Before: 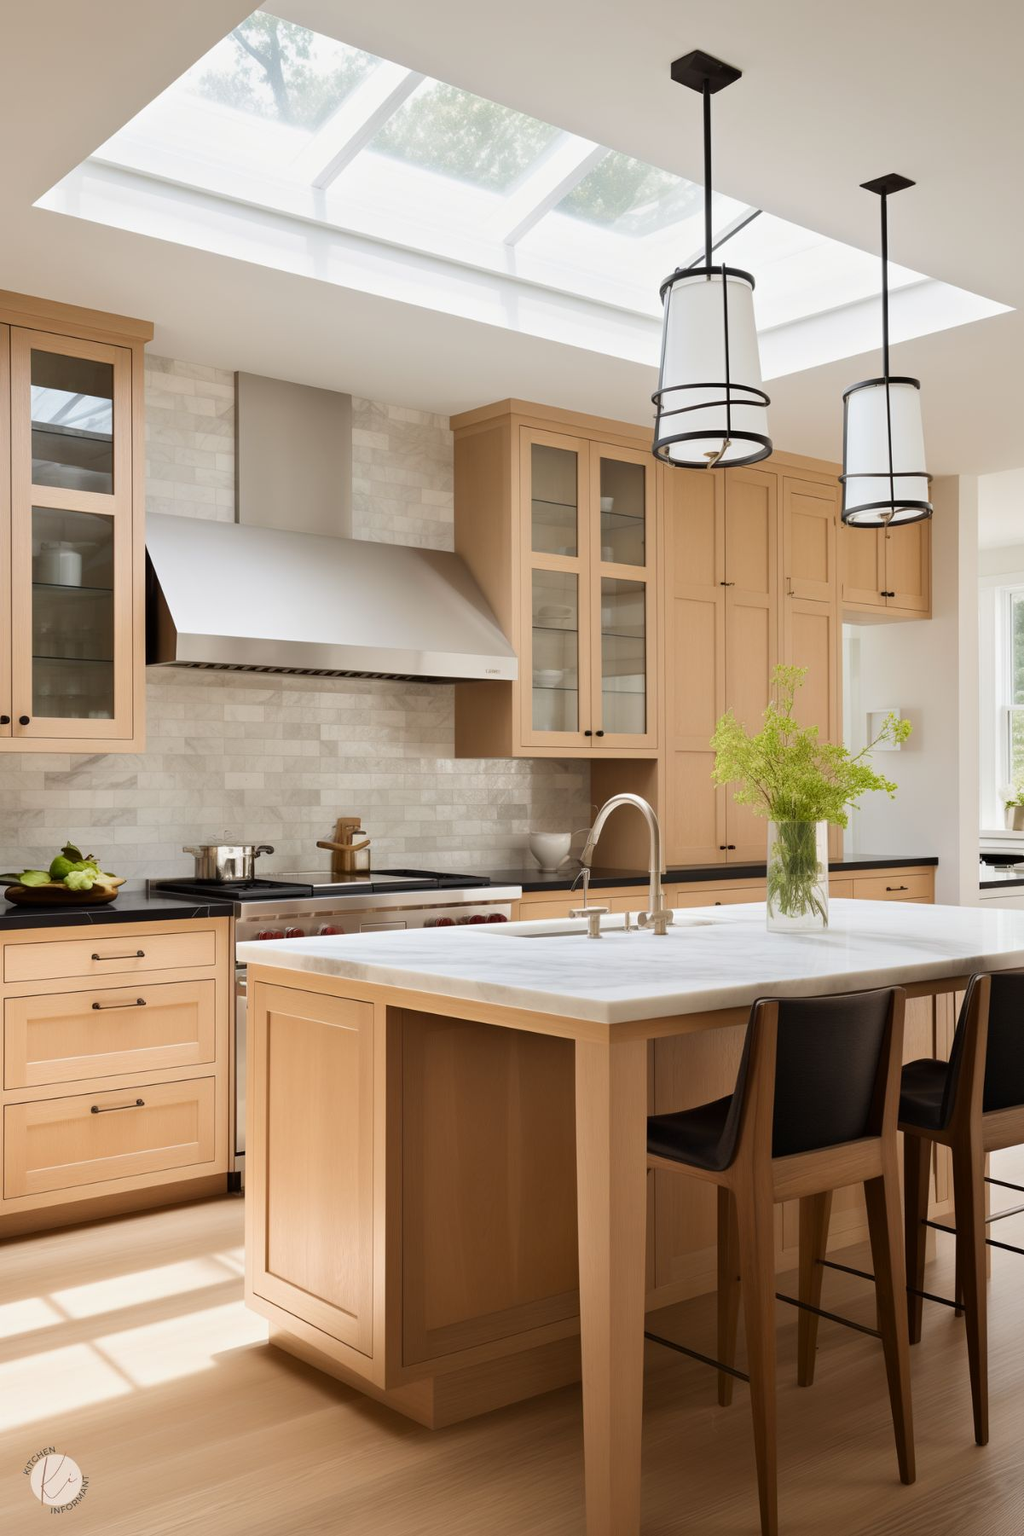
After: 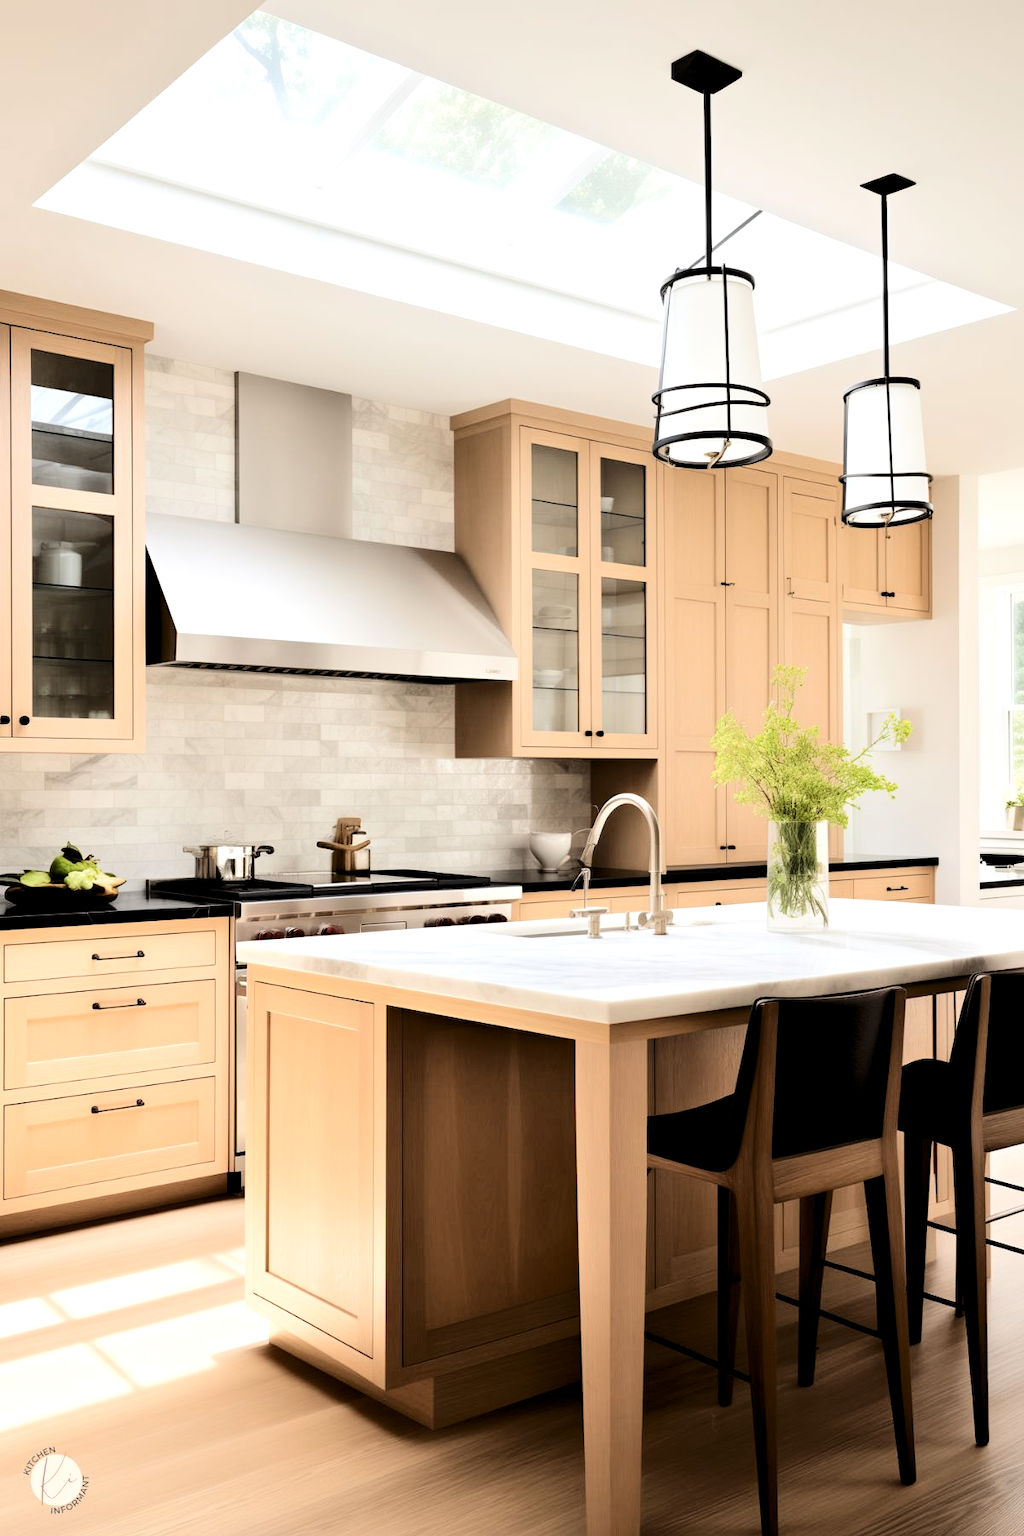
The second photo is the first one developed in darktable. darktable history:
tone curve: curves: ch0 [(0, 0) (0.003, 0.003) (0.011, 0.009) (0.025, 0.018) (0.044, 0.027) (0.069, 0.034) (0.1, 0.043) (0.136, 0.056) (0.177, 0.084) (0.224, 0.138) (0.277, 0.203) (0.335, 0.329) (0.399, 0.451) (0.468, 0.572) (0.543, 0.671) (0.623, 0.754) (0.709, 0.821) (0.801, 0.88) (0.898, 0.938) (1, 1)], color space Lab, independent channels, preserve colors none
levels: levels [0.062, 0.494, 0.925]
